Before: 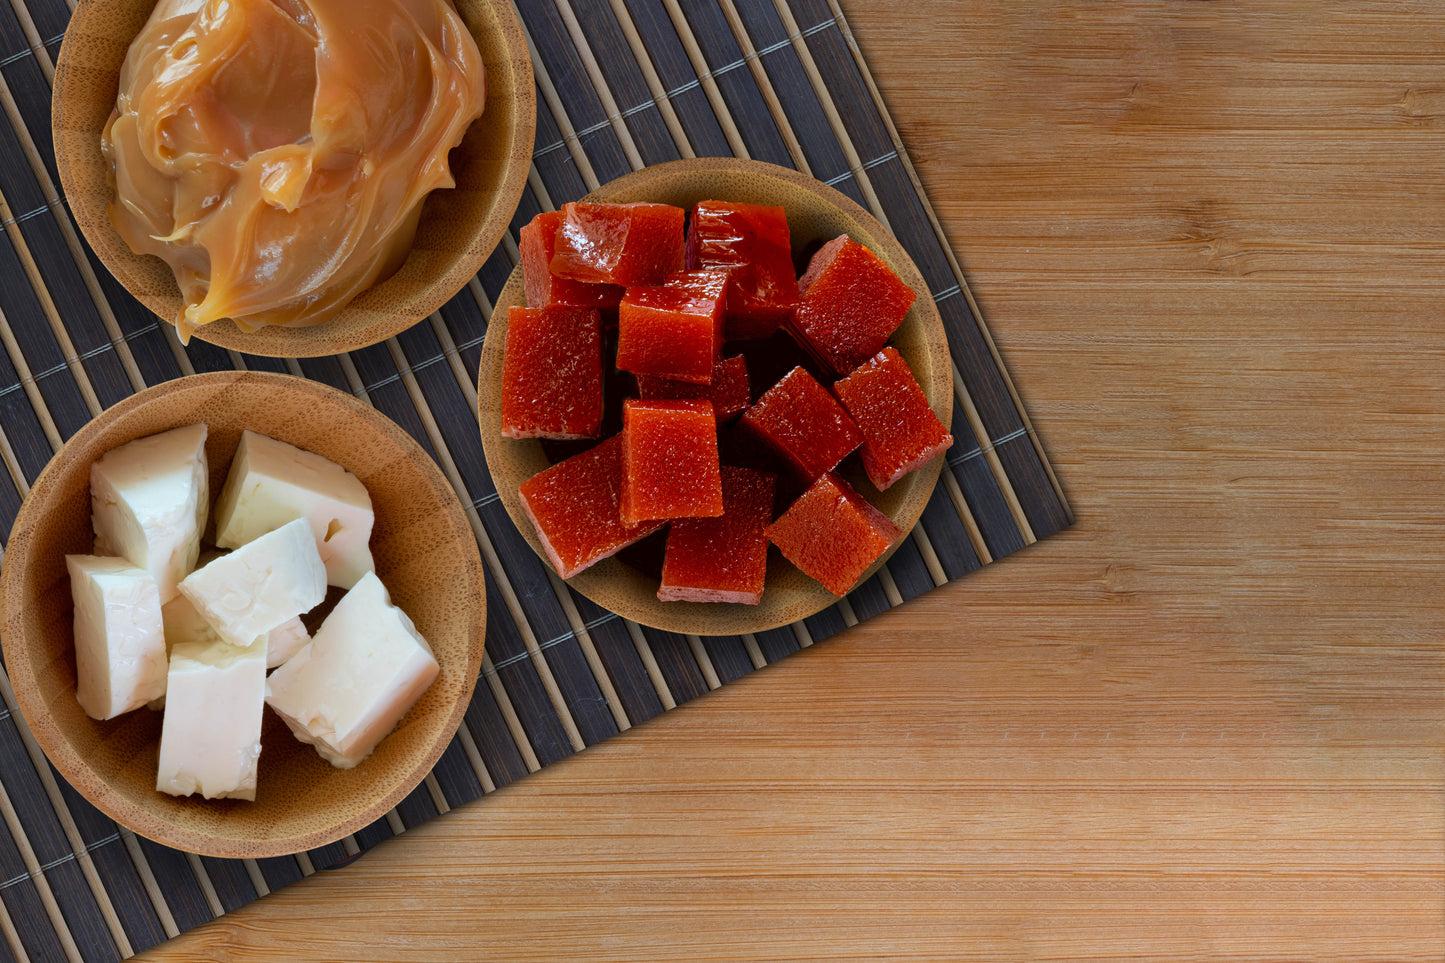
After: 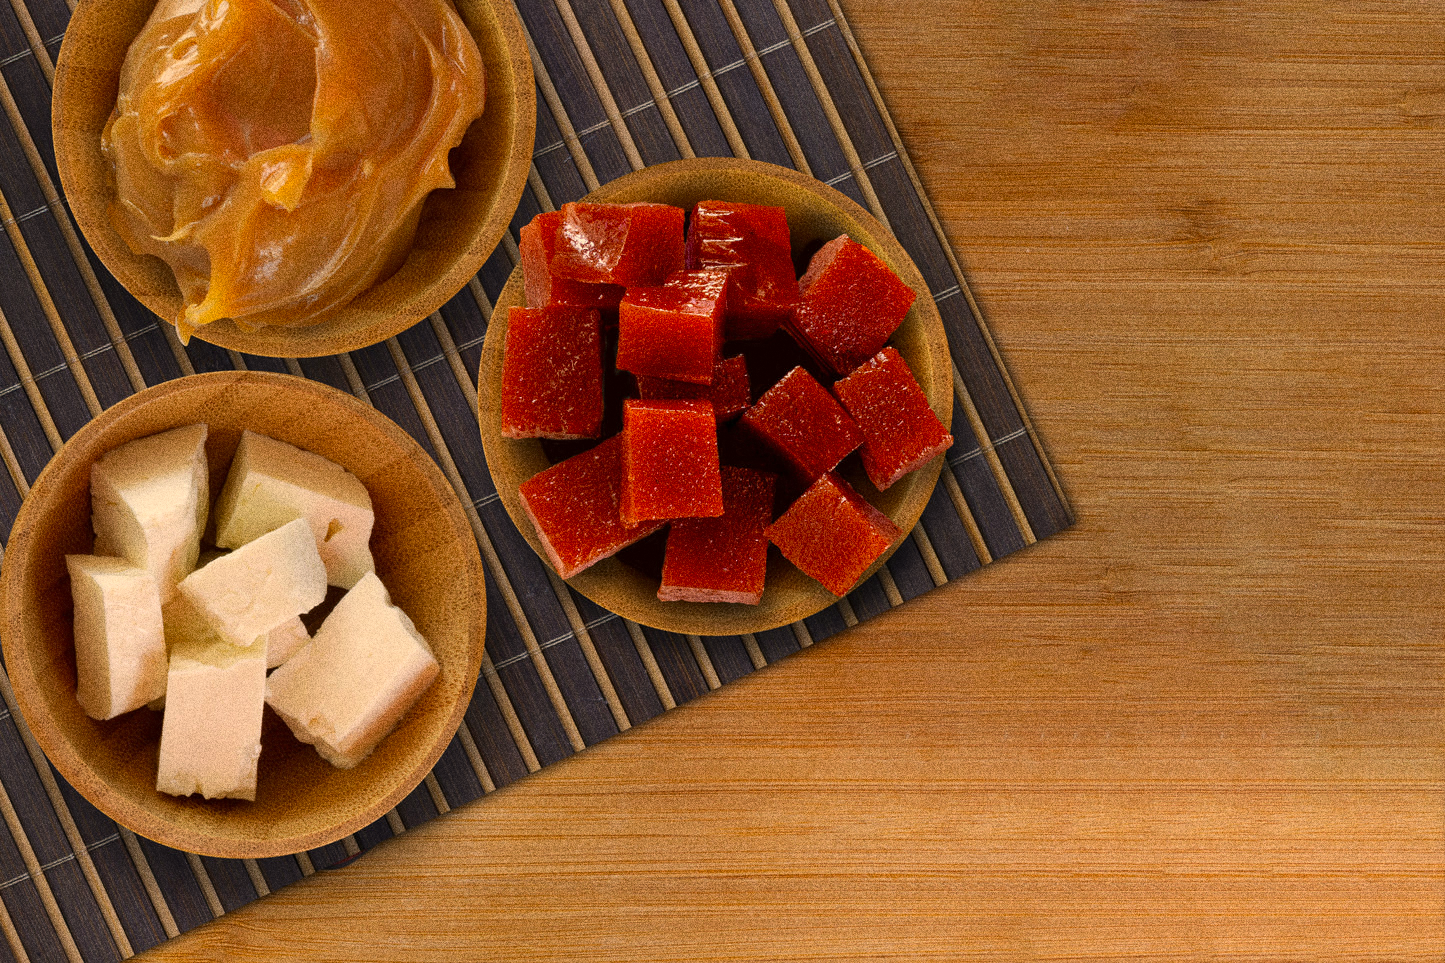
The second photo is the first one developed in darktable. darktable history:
grain: coarseness 10.62 ISO, strength 55.56%
color correction: highlights a* 15, highlights b* 31.55
